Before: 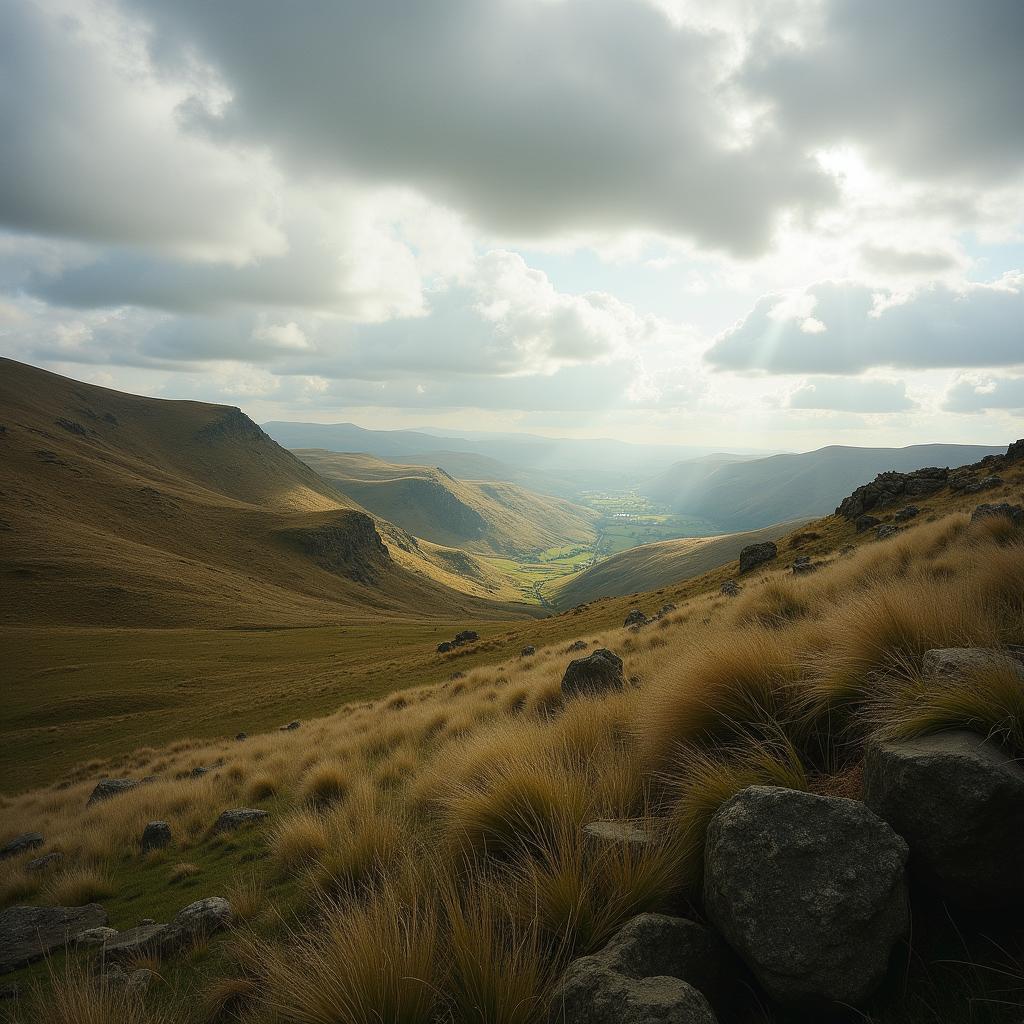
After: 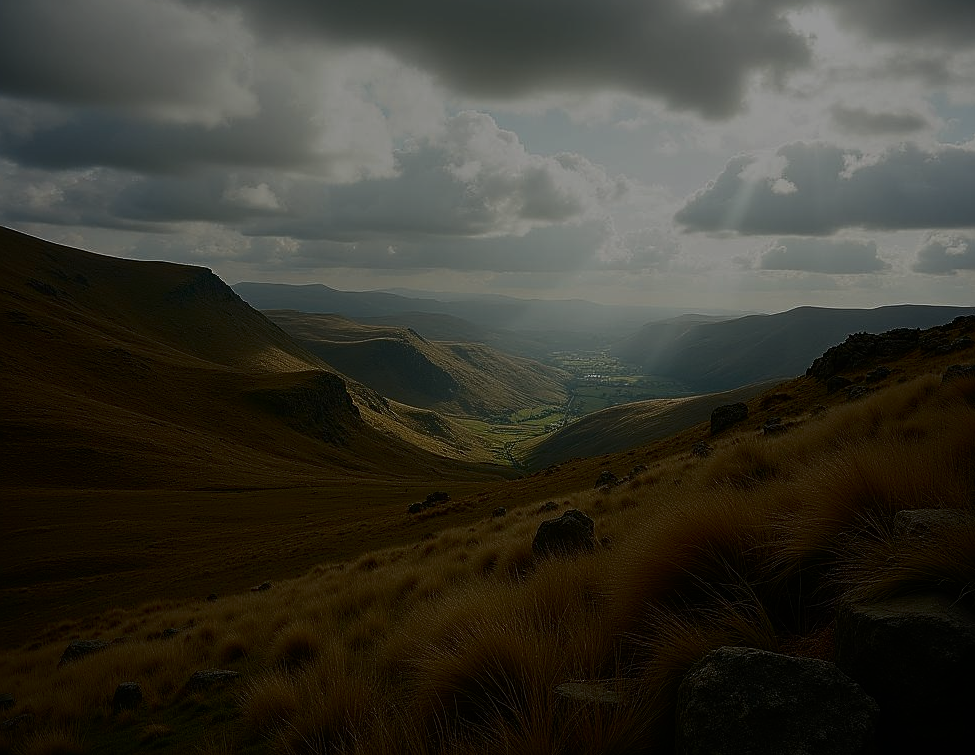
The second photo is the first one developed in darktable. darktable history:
crop and rotate: left 2.845%, top 13.64%, right 1.935%, bottom 12.599%
sharpen: on, module defaults
contrast brightness saturation: contrast 0.279
exposure: exposure -1.976 EV, compensate highlight preservation false
